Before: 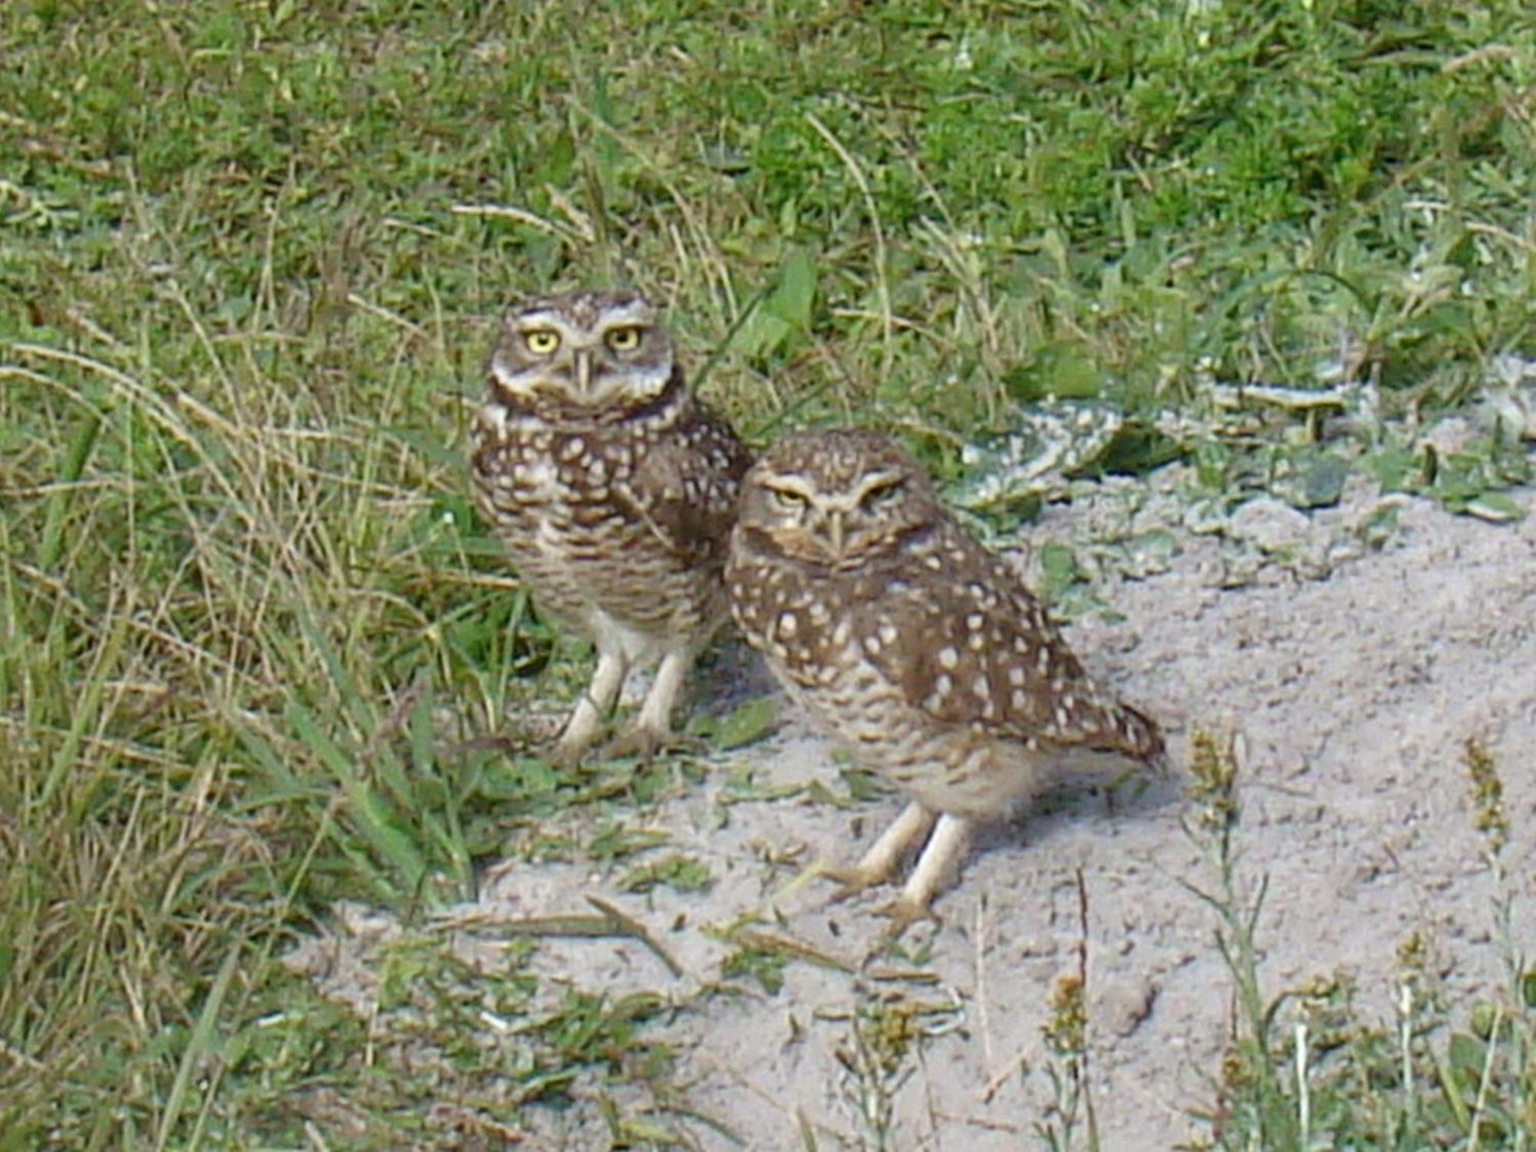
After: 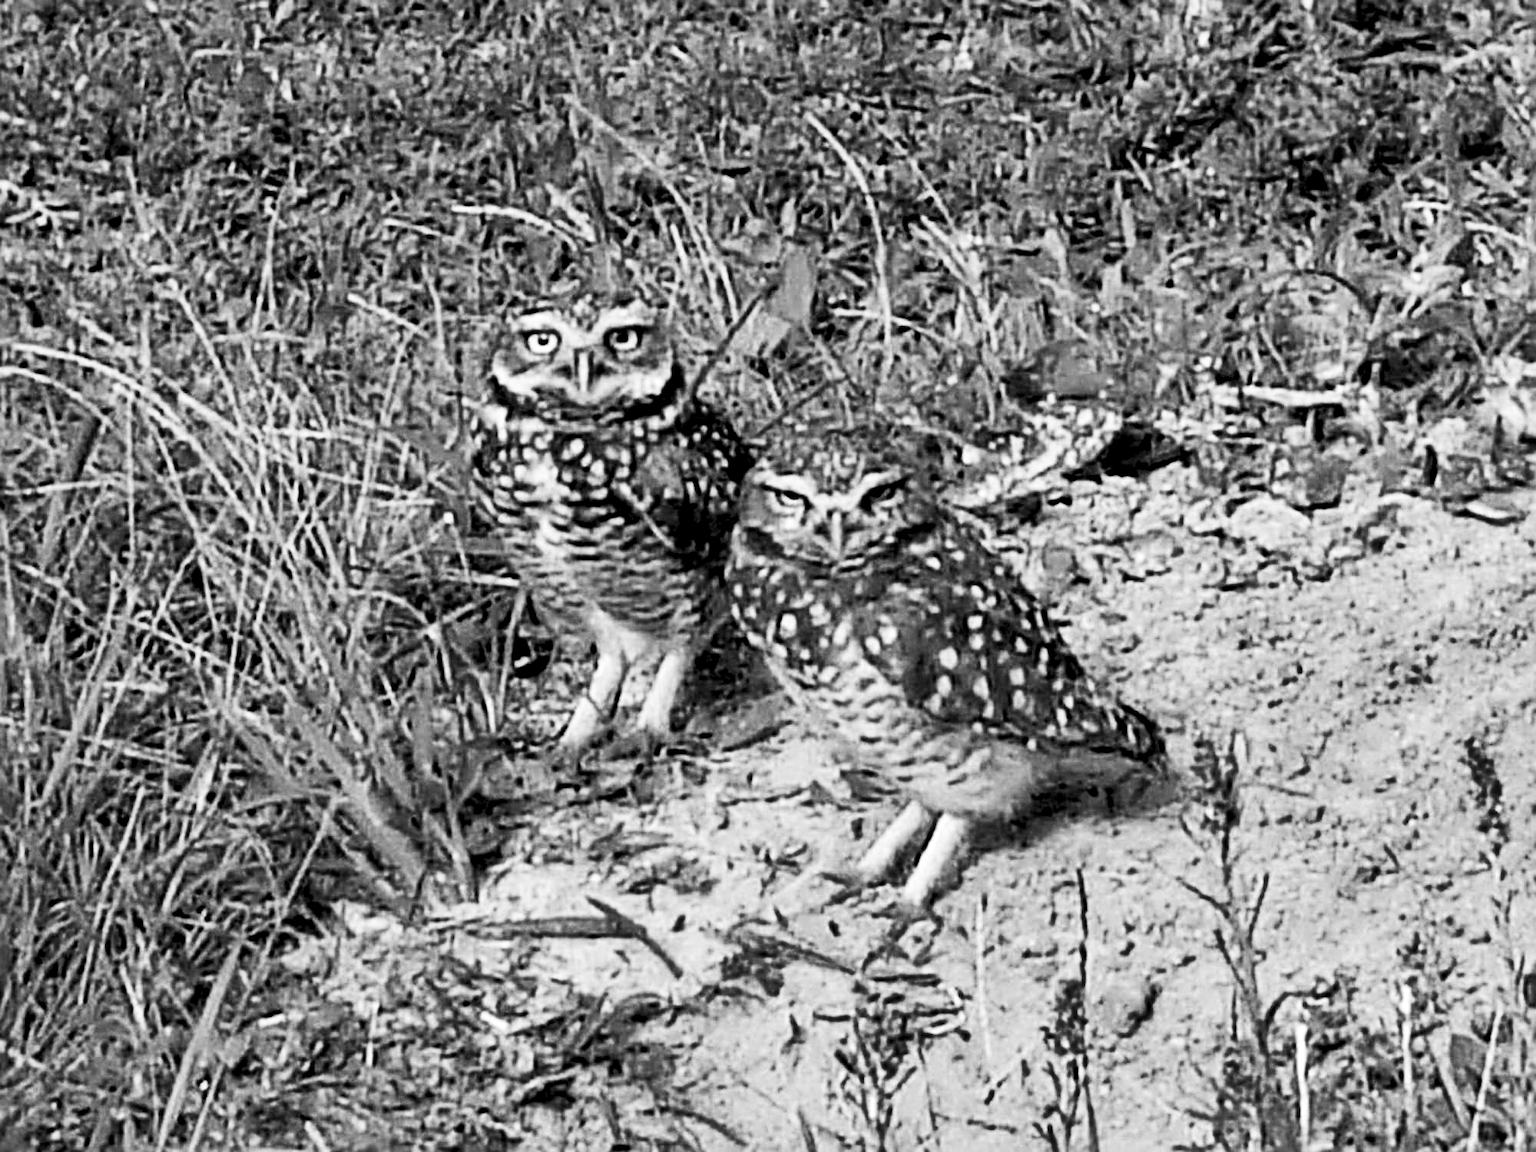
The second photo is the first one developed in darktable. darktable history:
exposure: black level correction 0.047, exposure 0.013 EV, compensate highlight preservation false
sharpen: radius 2.676, amount 0.669
contrast brightness saturation: contrast 0.39, brightness 0.1
shadows and highlights: radius 100.41, shadows 50.55, highlights -64.36, highlights color adjustment 49.82%, soften with gaussian
monochrome: a 2.21, b -1.33, size 2.2
